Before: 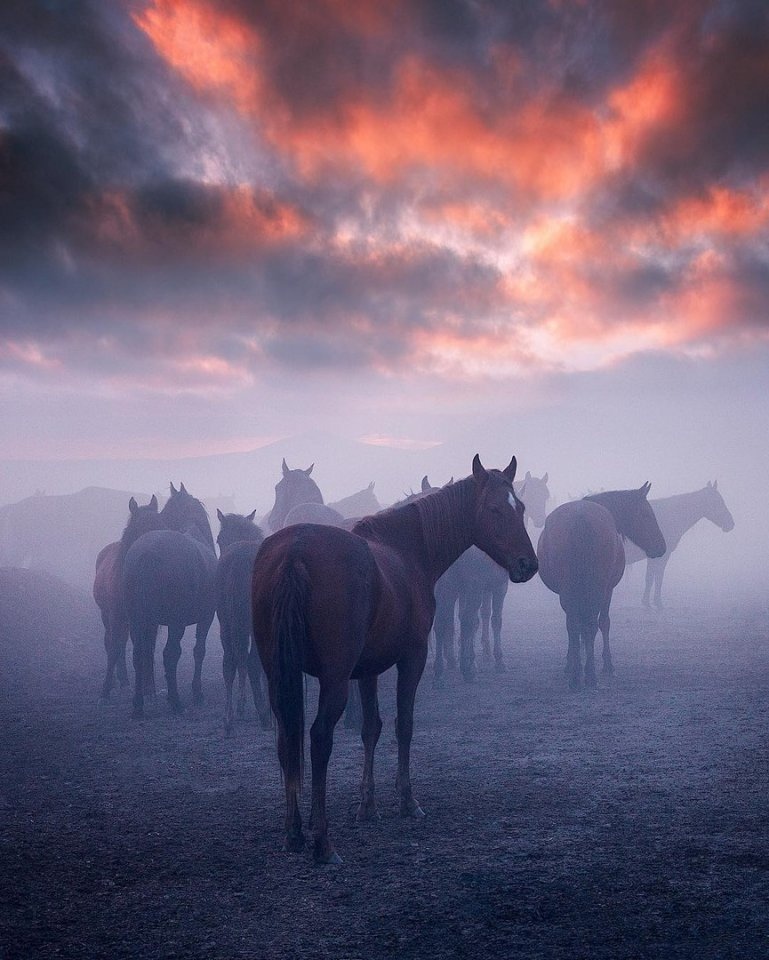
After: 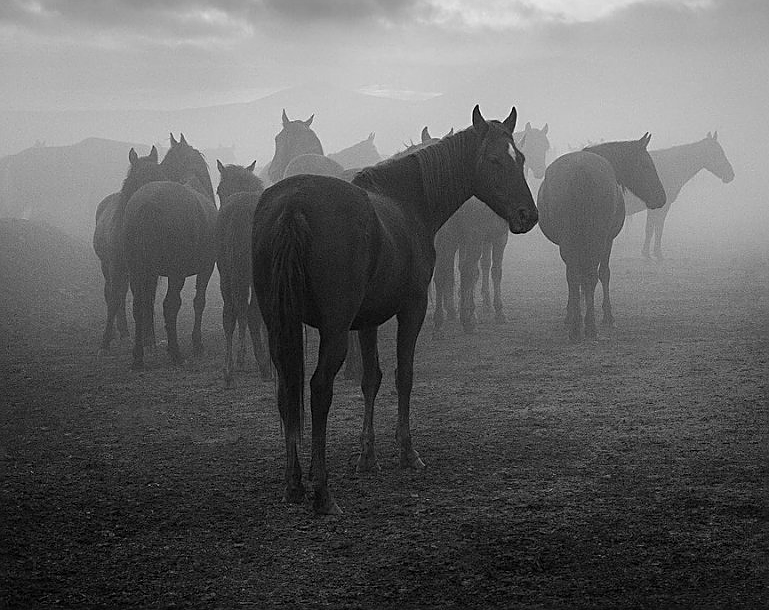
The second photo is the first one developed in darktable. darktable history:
crop and rotate: top 36.435%
sharpen: on, module defaults
monochrome: a 2.21, b -1.33, size 2.2
